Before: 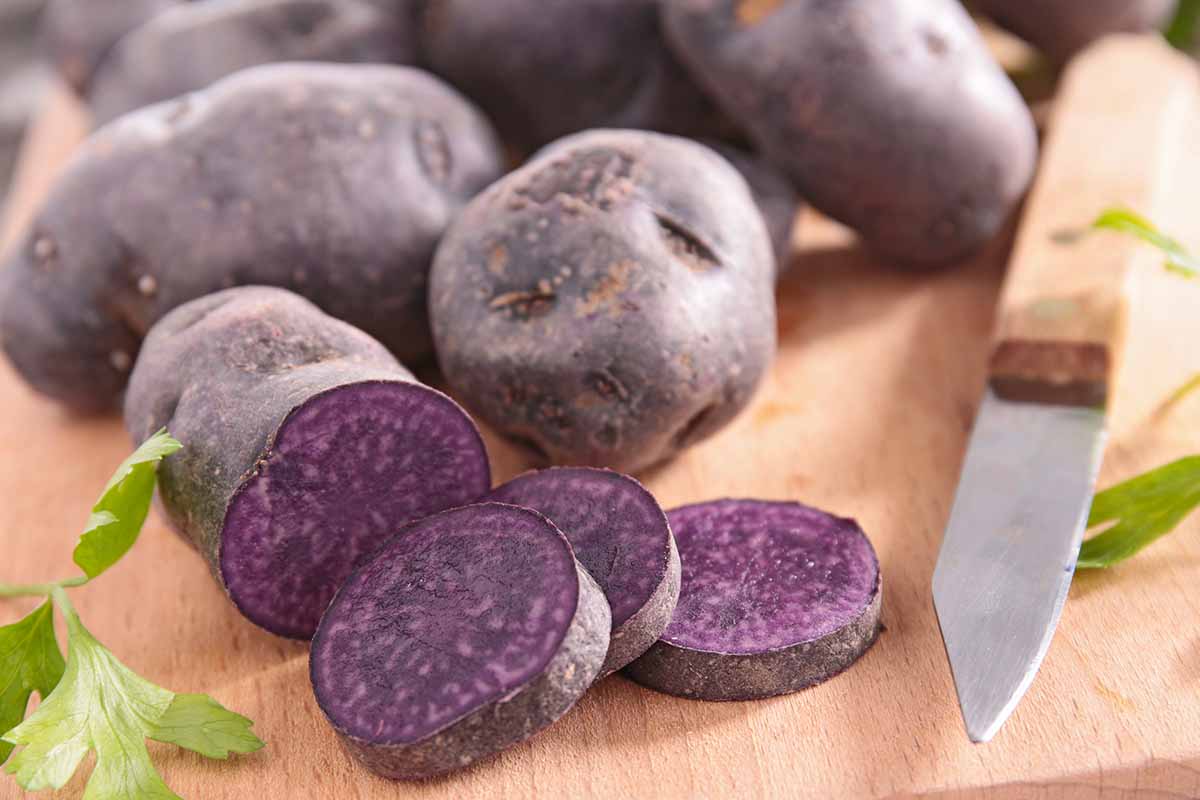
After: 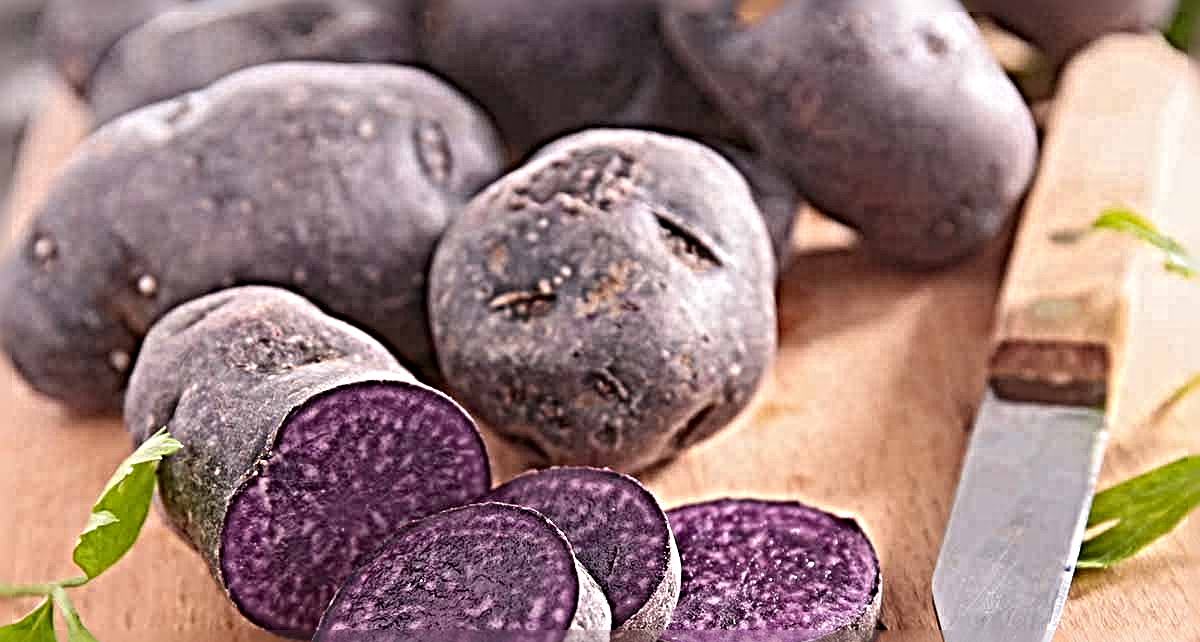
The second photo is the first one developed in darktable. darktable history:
sharpen: radius 6.3, amount 1.8, threshold 0
crop: bottom 19.644%
